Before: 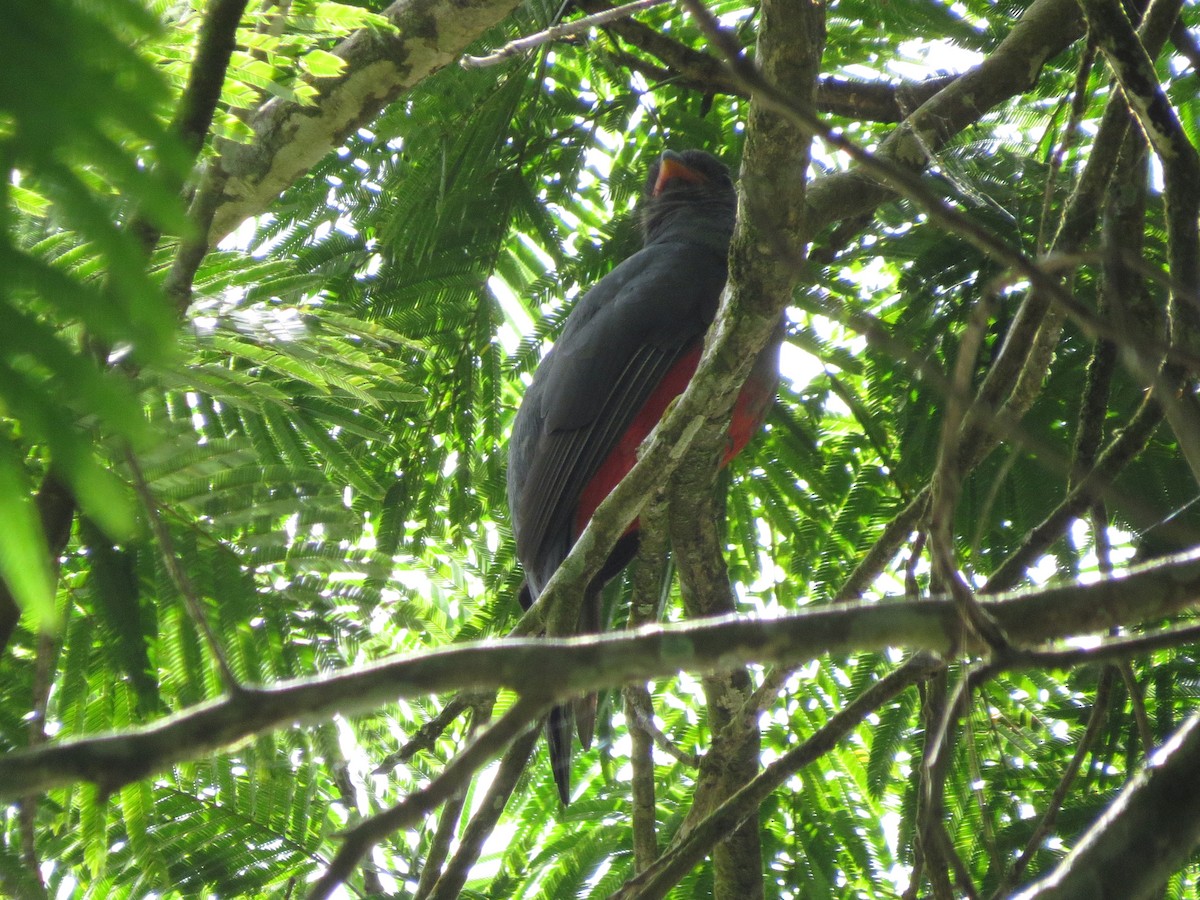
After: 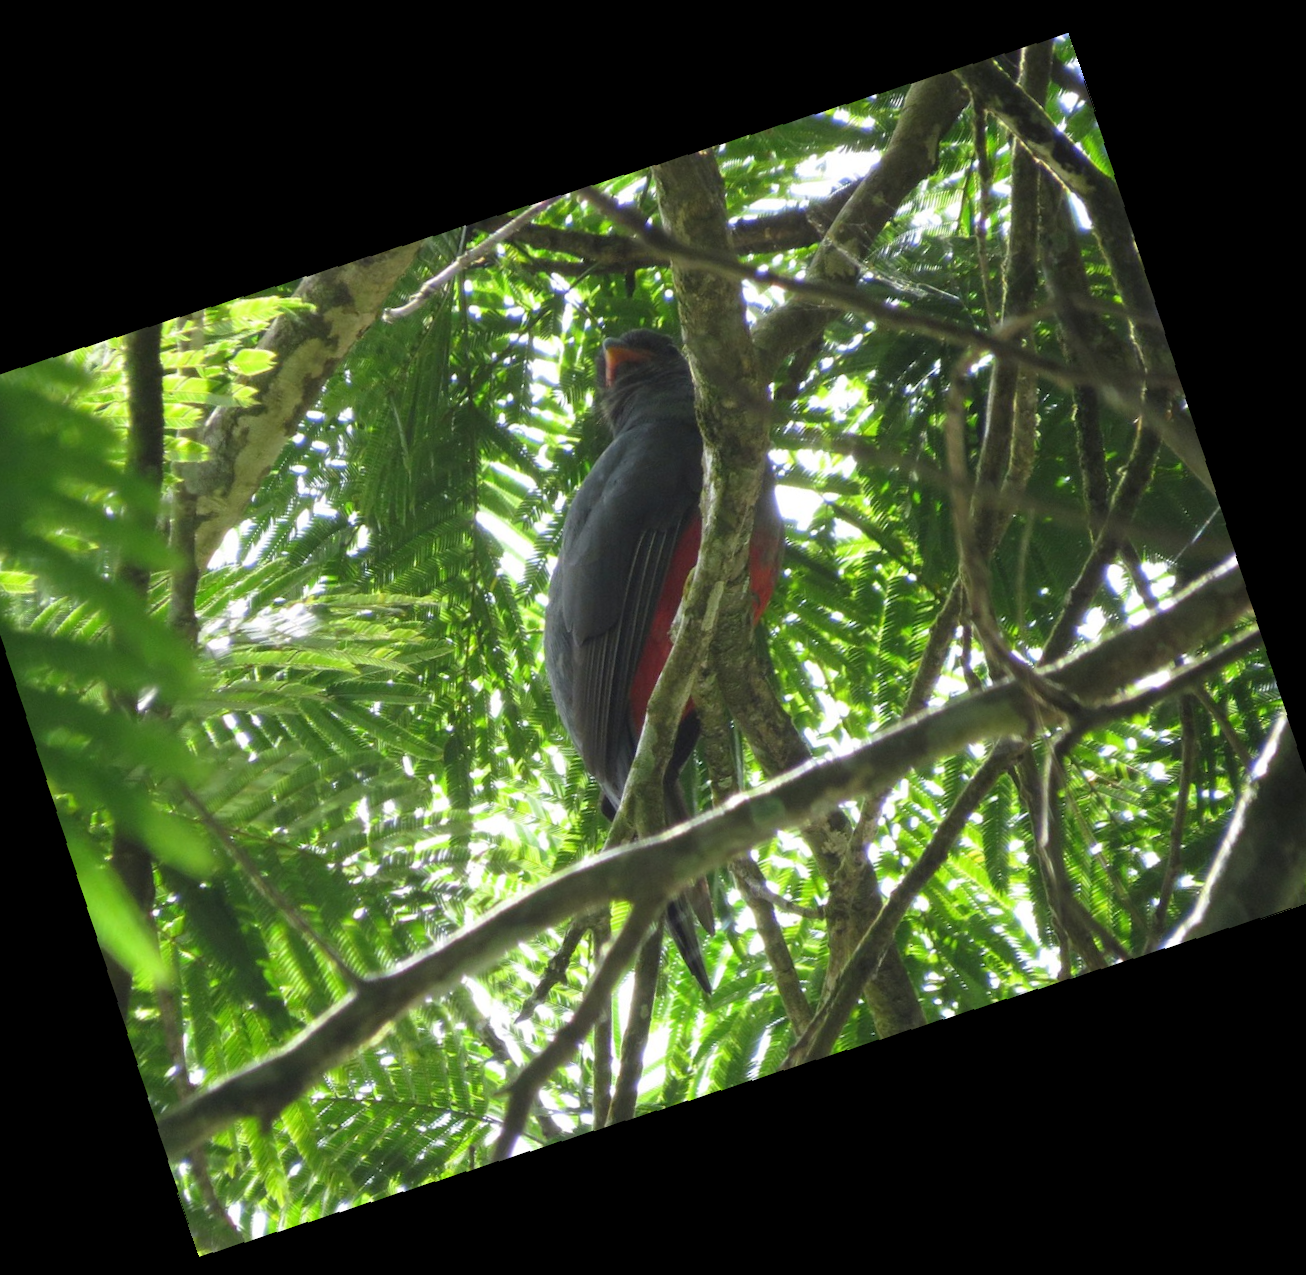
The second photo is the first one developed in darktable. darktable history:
rotate and perspective: rotation 1.72°, automatic cropping off
crop and rotate: angle 19.43°, left 6.812%, right 4.125%, bottom 1.087%
